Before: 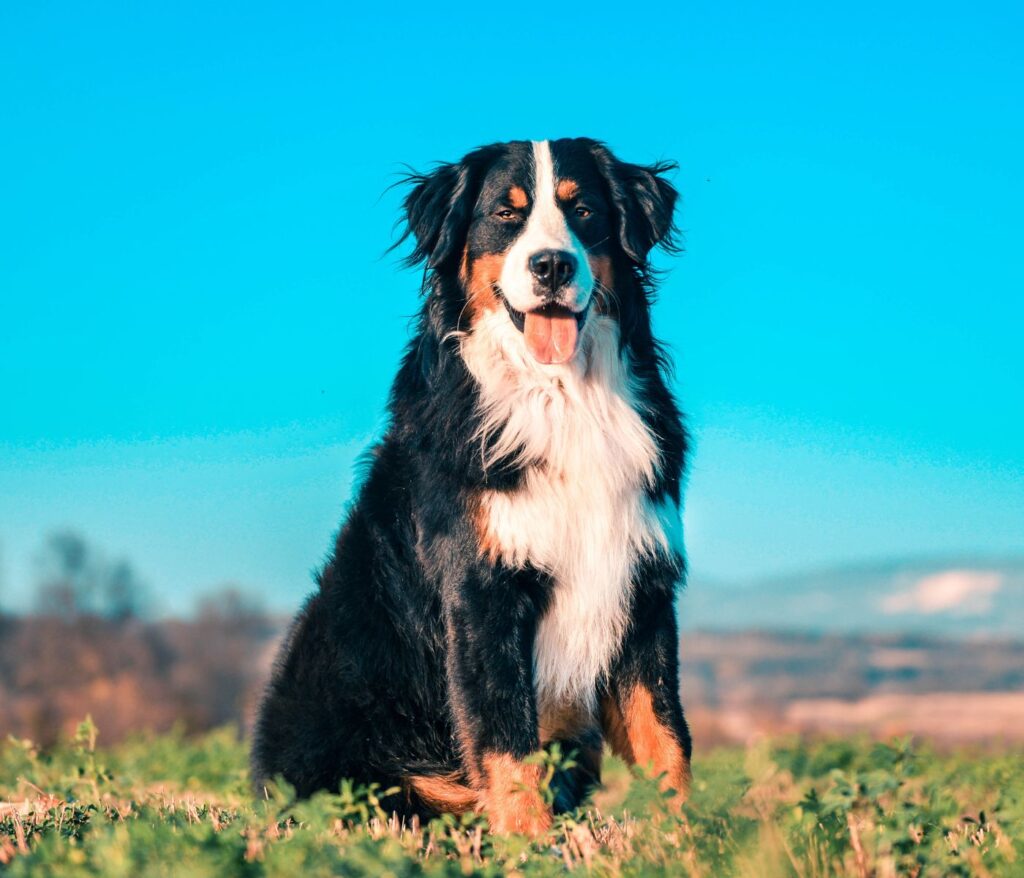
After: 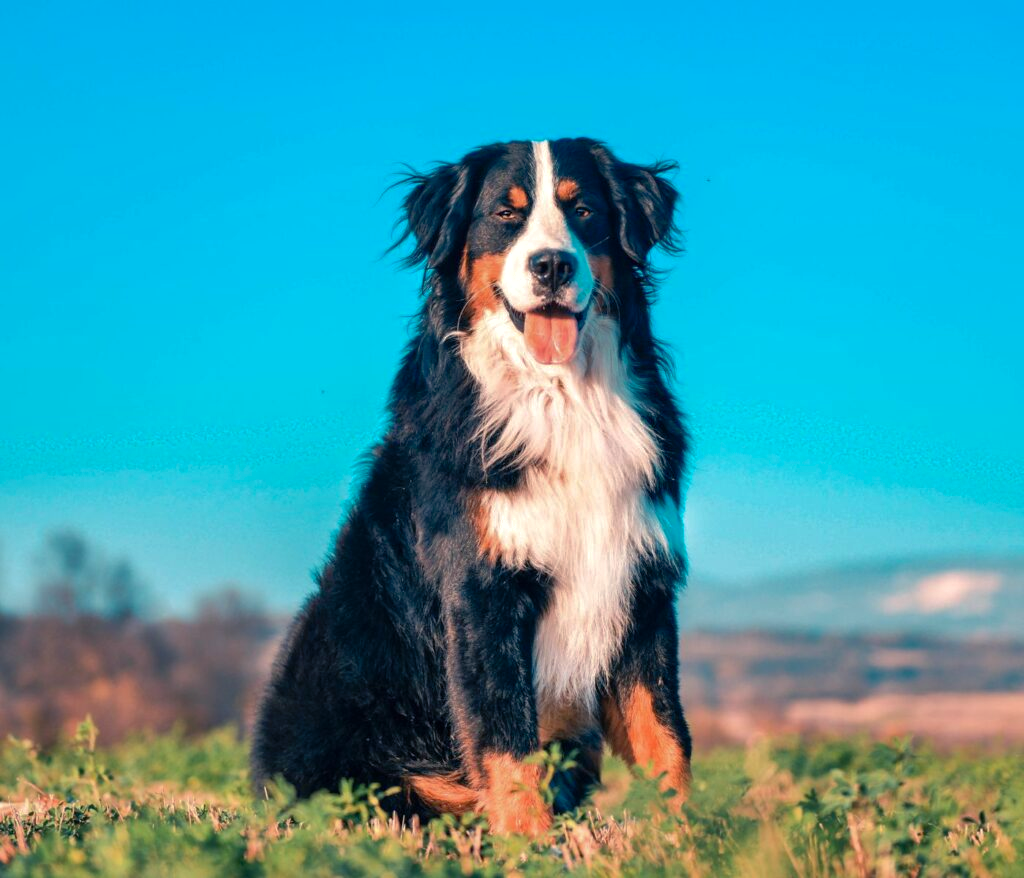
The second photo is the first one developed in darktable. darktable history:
shadows and highlights: on, module defaults
color balance: gamma [0.9, 0.988, 0.975, 1.025], gain [1.05, 1, 1, 1]
